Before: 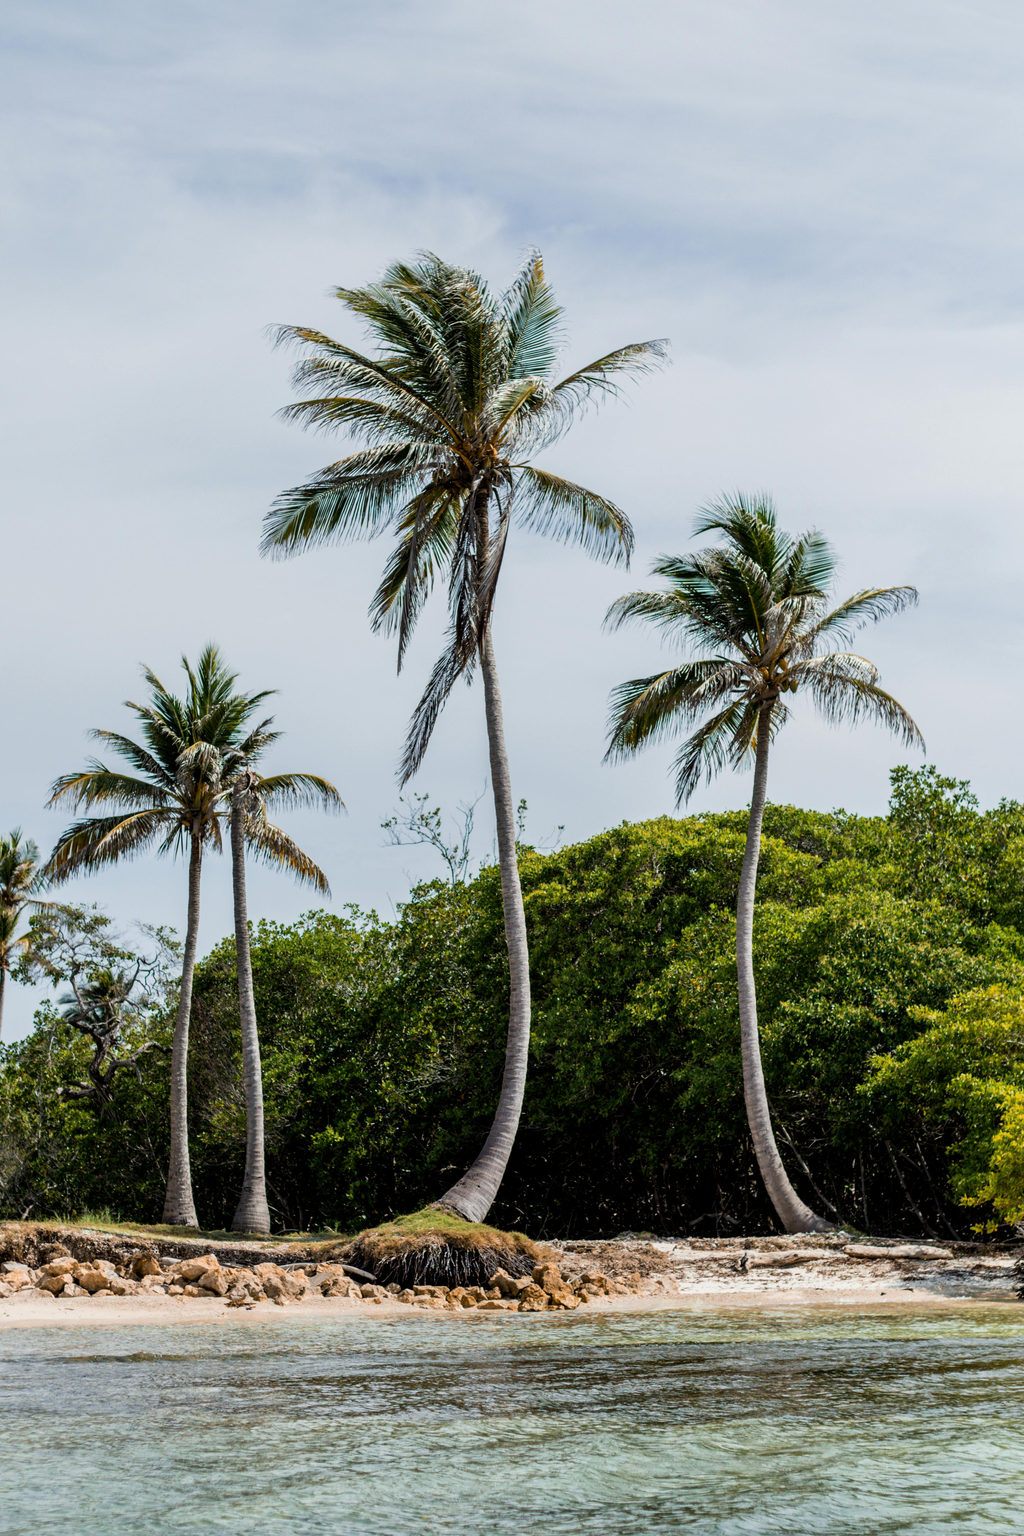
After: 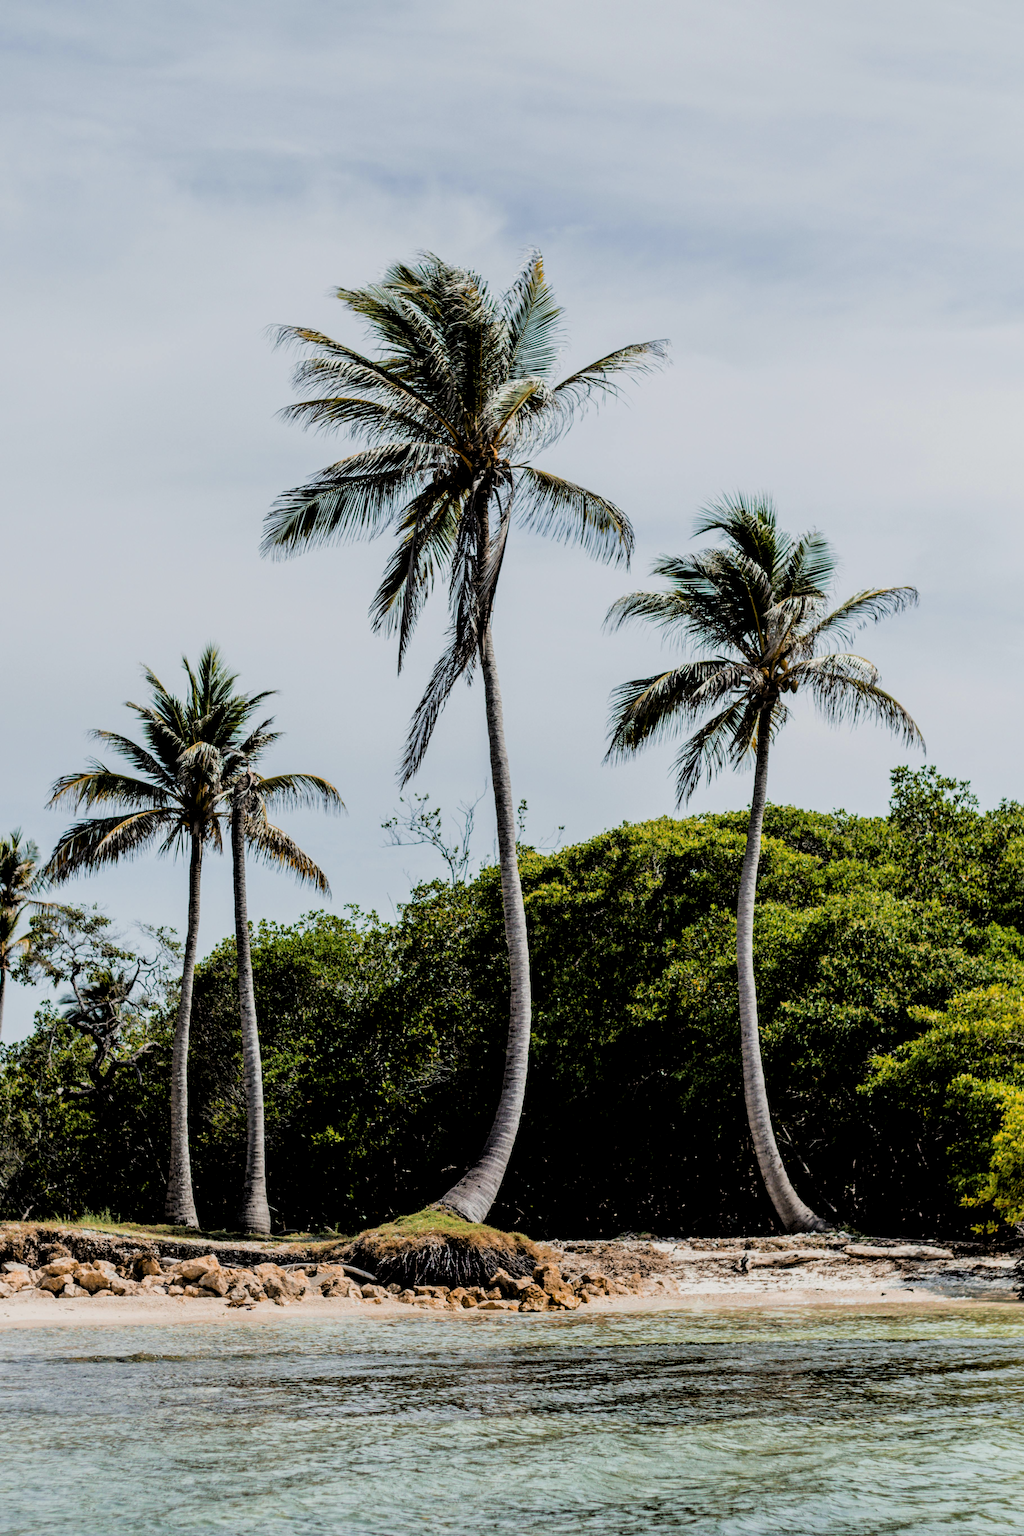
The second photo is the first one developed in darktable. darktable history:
filmic rgb: black relative exposure -3.39 EV, white relative exposure 3.46 EV, threshold 5.96 EV, hardness 2.36, contrast 1.102, enable highlight reconstruction true
exposure: compensate highlight preservation false
local contrast: highlights 100%, shadows 98%, detail 120%, midtone range 0.2
